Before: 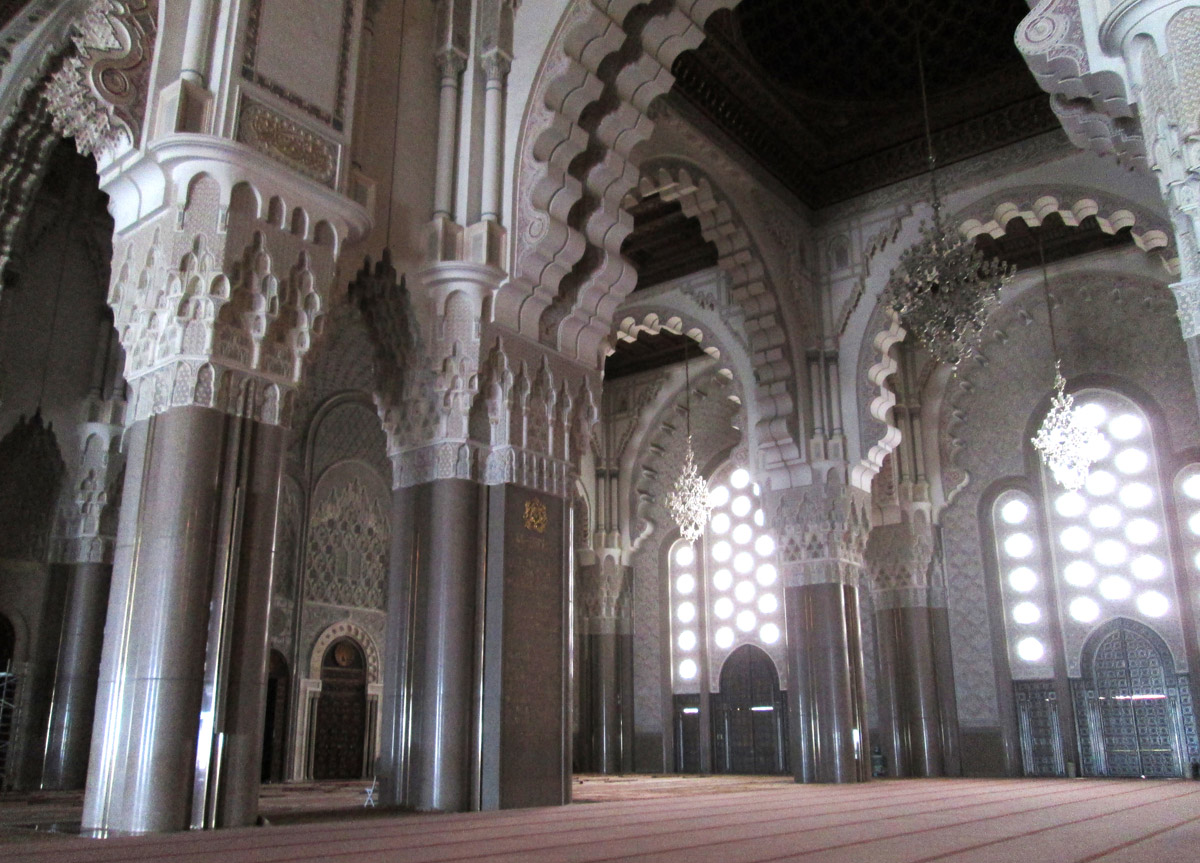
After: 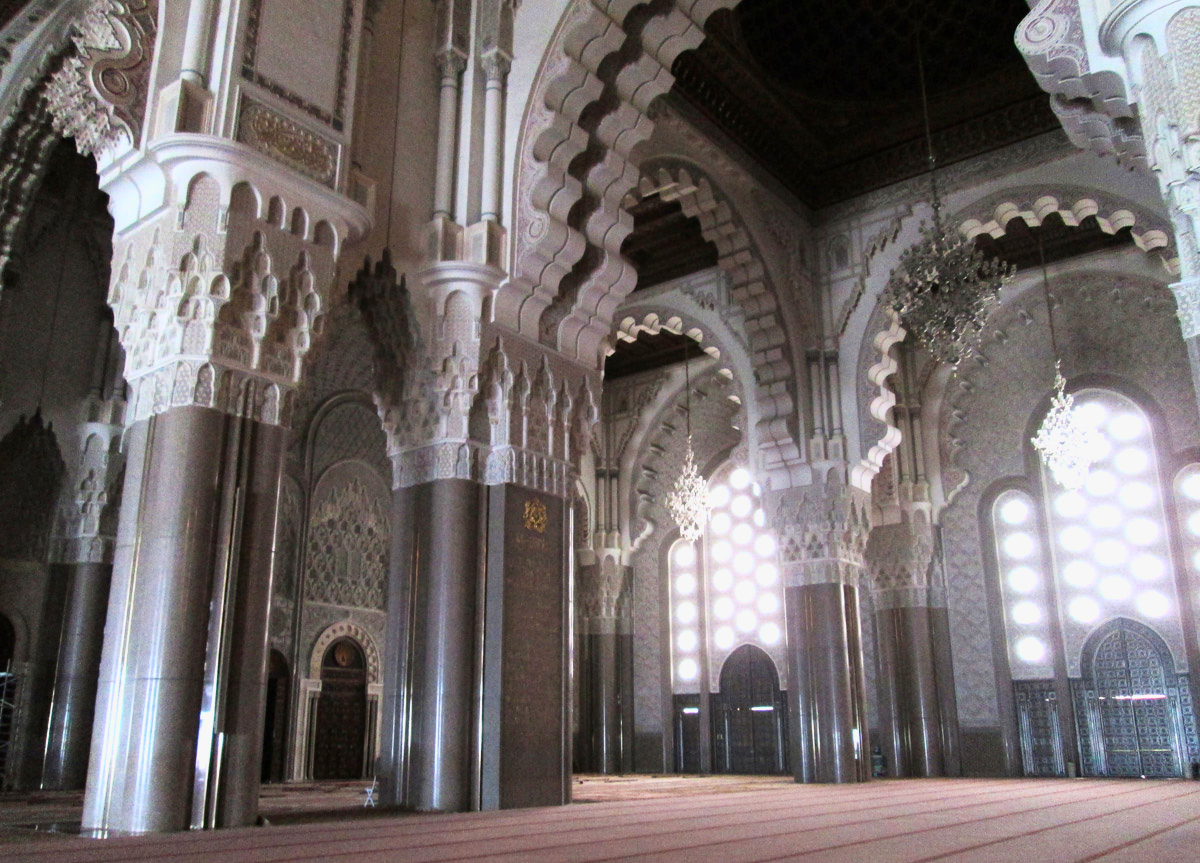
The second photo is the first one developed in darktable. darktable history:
tone curve: curves: ch0 [(0, 0) (0.091, 0.077) (0.517, 0.574) (0.745, 0.82) (0.844, 0.908) (0.909, 0.942) (1, 0.973)]; ch1 [(0, 0) (0.437, 0.404) (0.5, 0.5) (0.534, 0.546) (0.58, 0.603) (0.616, 0.649) (1, 1)]; ch2 [(0, 0) (0.442, 0.415) (0.5, 0.5) (0.535, 0.547) (0.585, 0.62) (1, 1)], color space Lab, independent channels, preserve colors none
color correction: saturation 0.85
